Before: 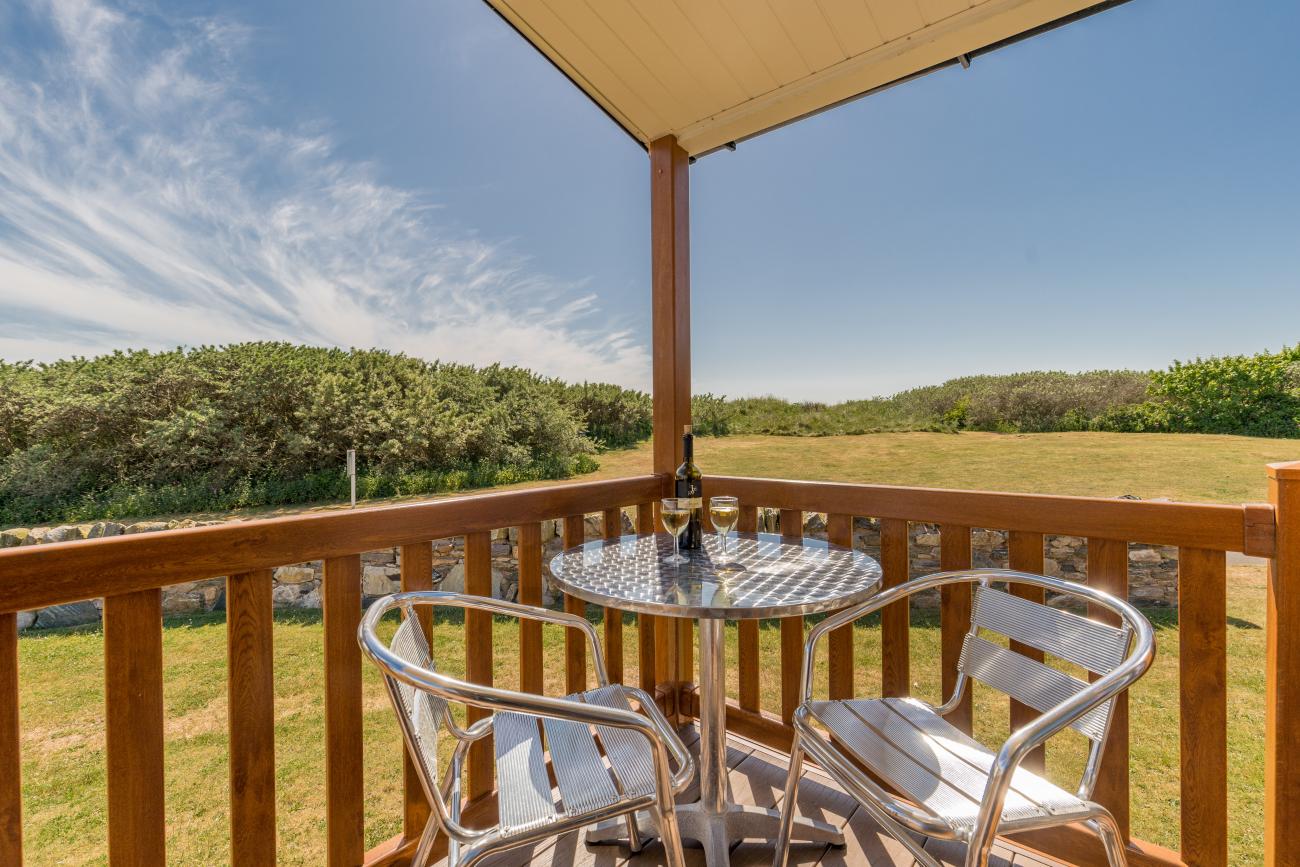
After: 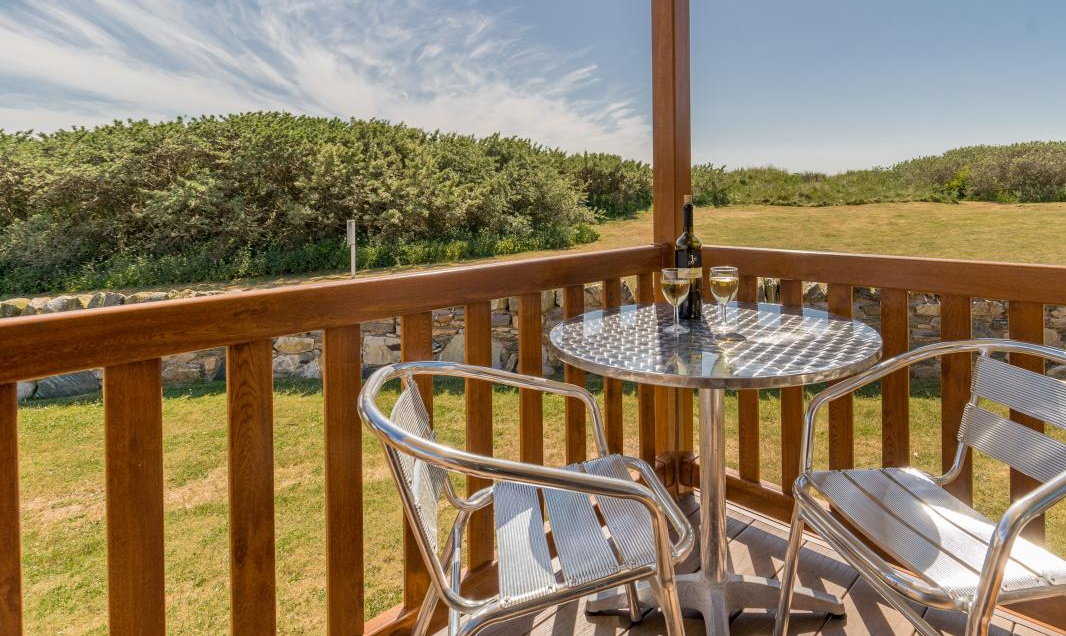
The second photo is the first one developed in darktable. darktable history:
crop: top 26.634%, right 17.939%
